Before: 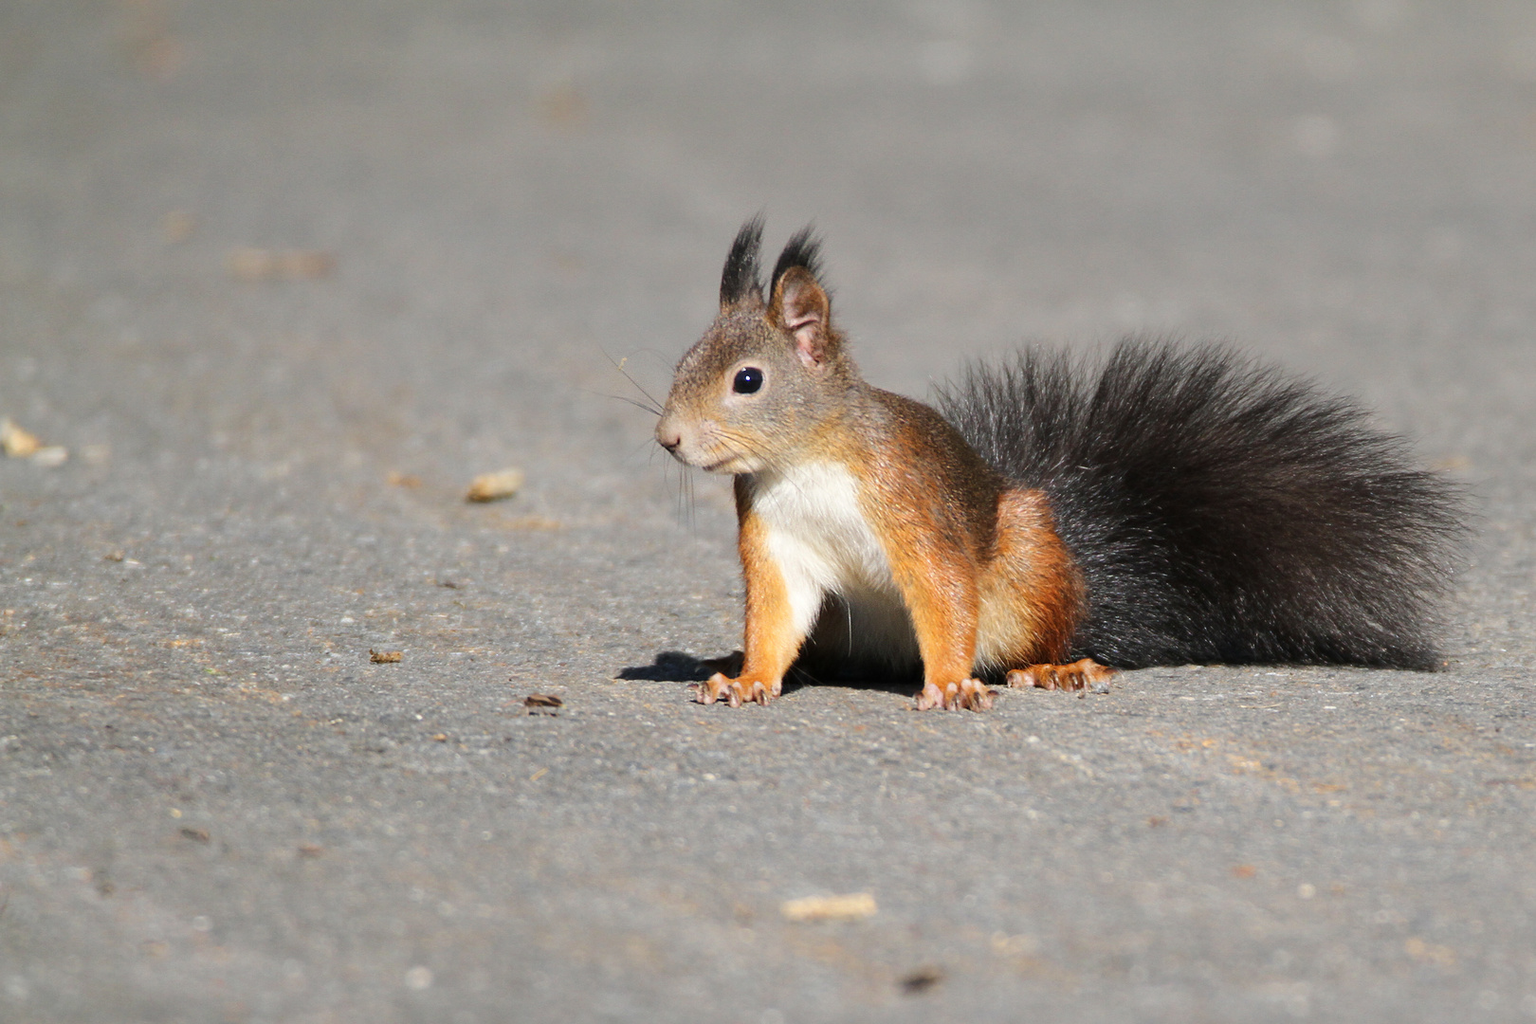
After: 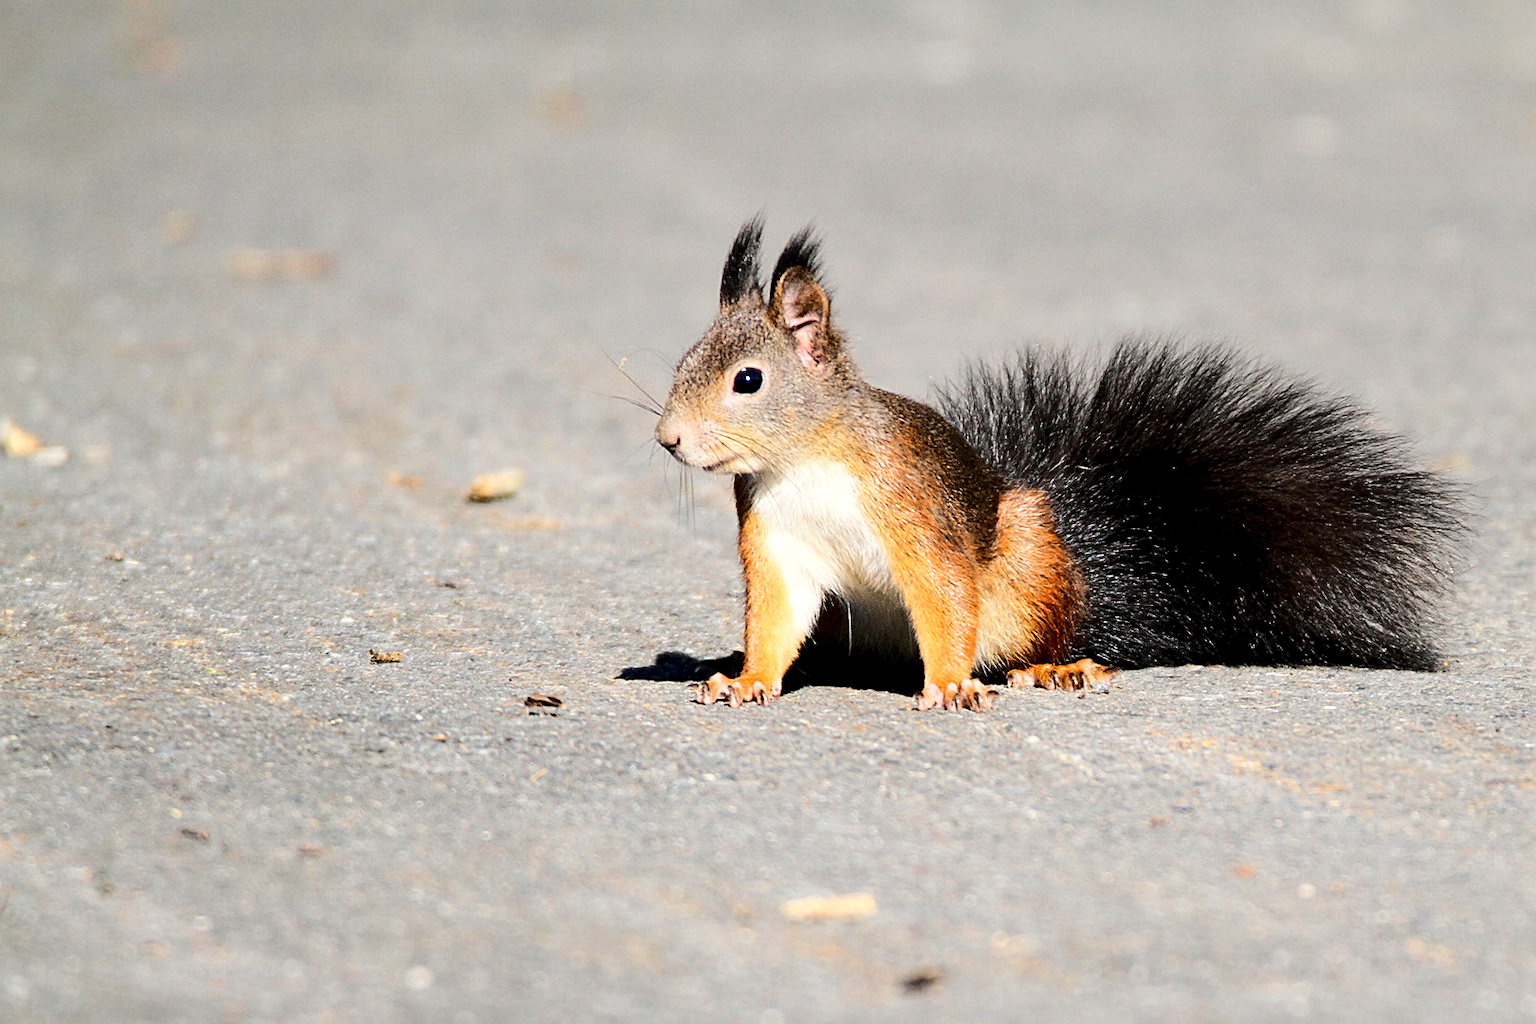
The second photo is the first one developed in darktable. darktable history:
levels: mode automatic, levels [0.062, 0.494, 0.925]
base curve: curves: ch0 [(0, 0) (0.036, 0.025) (0.121, 0.166) (0.206, 0.329) (0.605, 0.79) (1, 1)]
exposure: black level correction 0.01, exposure 0.016 EV, compensate exposure bias true, compensate highlight preservation false
sharpen: on, module defaults
local contrast: highlights 103%, shadows 99%, detail 120%, midtone range 0.2
color zones: curves: ch1 [(0.25, 0.5) (0.747, 0.71)]
contrast brightness saturation: contrast 0.07
